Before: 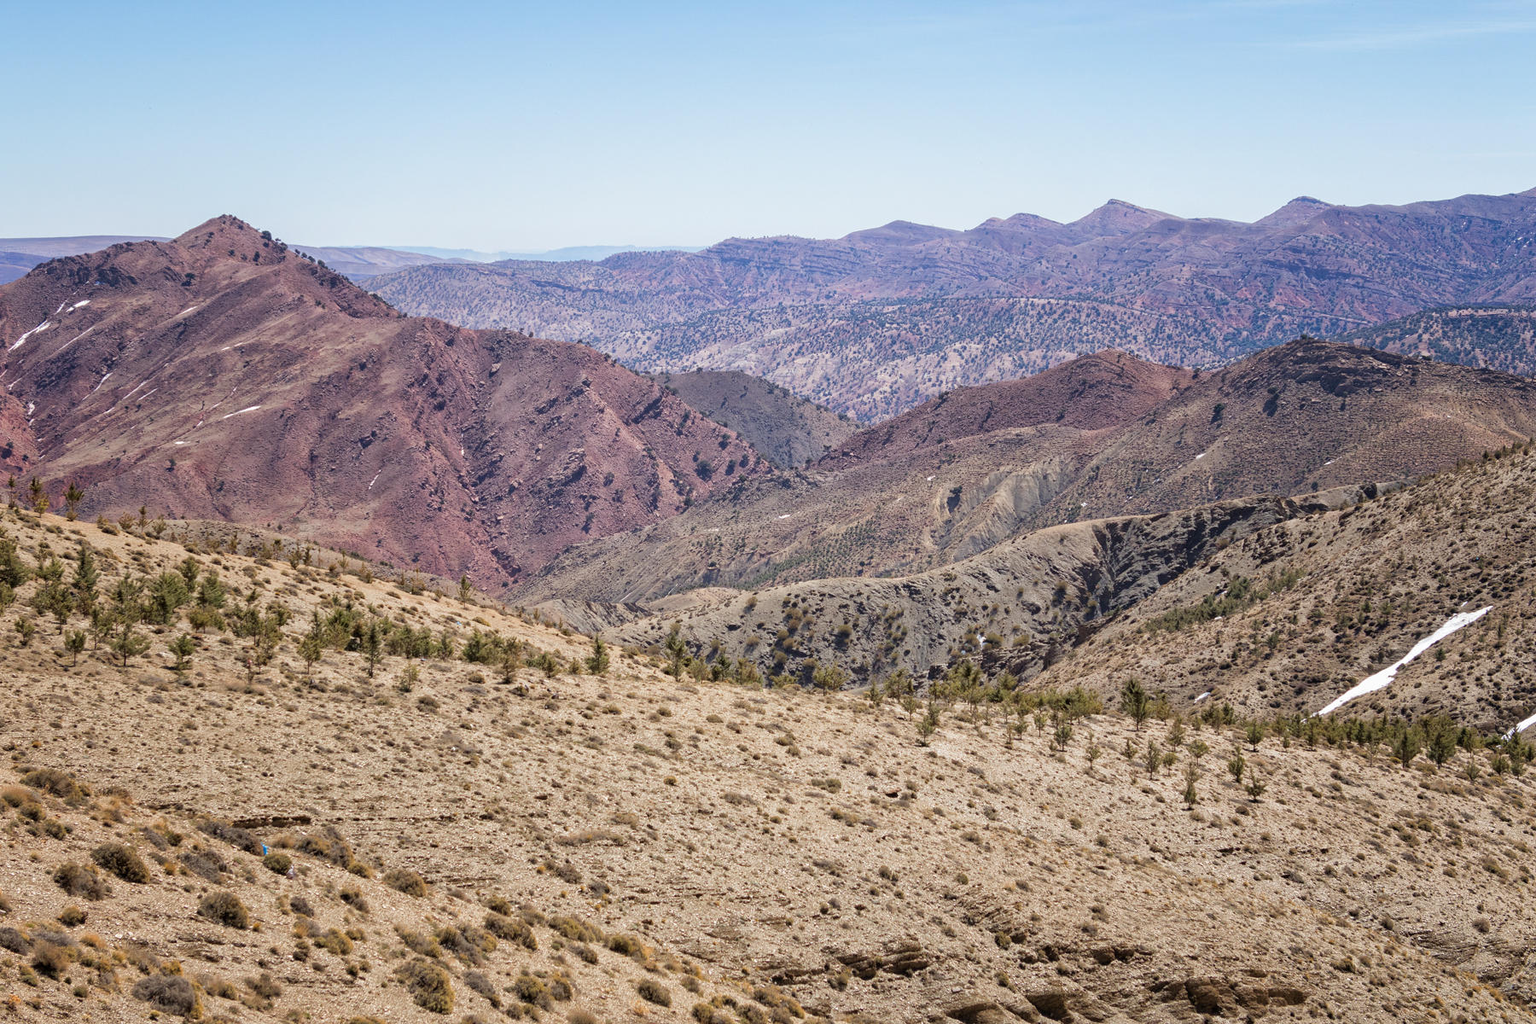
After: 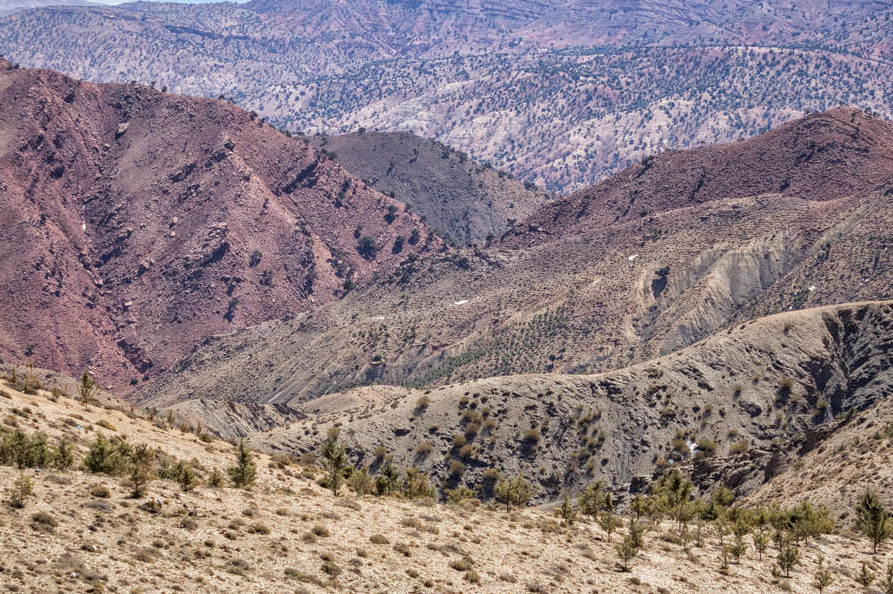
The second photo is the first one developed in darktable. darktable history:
local contrast: on, module defaults
crop: left 25.453%, top 25.281%, right 24.902%, bottom 25.202%
